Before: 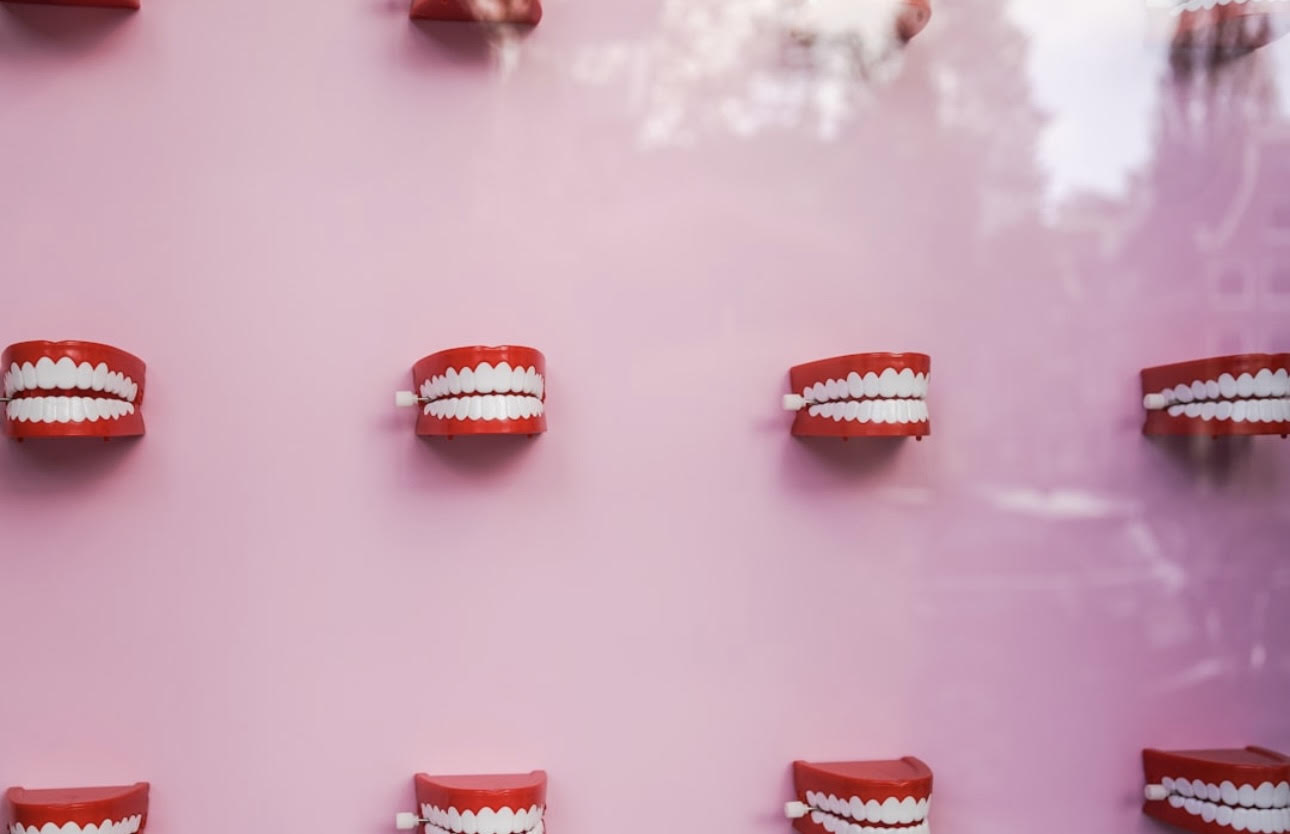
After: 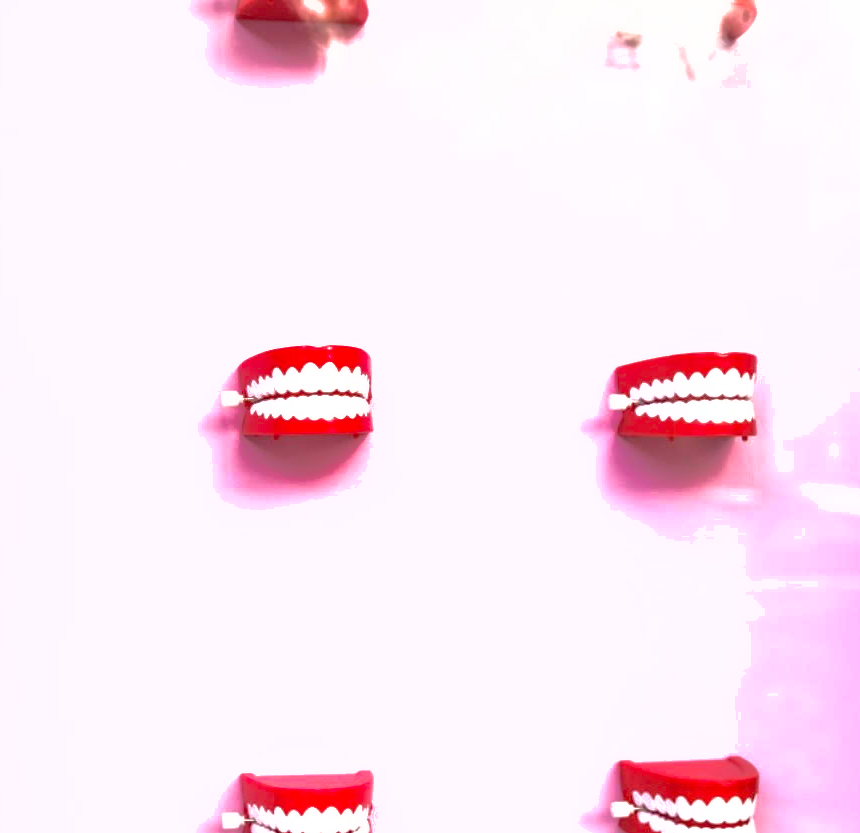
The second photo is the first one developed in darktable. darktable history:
shadows and highlights: on, module defaults
exposure: black level correction 0, exposure 1.2 EV, compensate exposure bias true, compensate highlight preservation false
crop and rotate: left 13.537%, right 19.796%
contrast equalizer: octaves 7, y [[0.6 ×6], [0.55 ×6], [0 ×6], [0 ×6], [0 ×6]], mix 0.29
